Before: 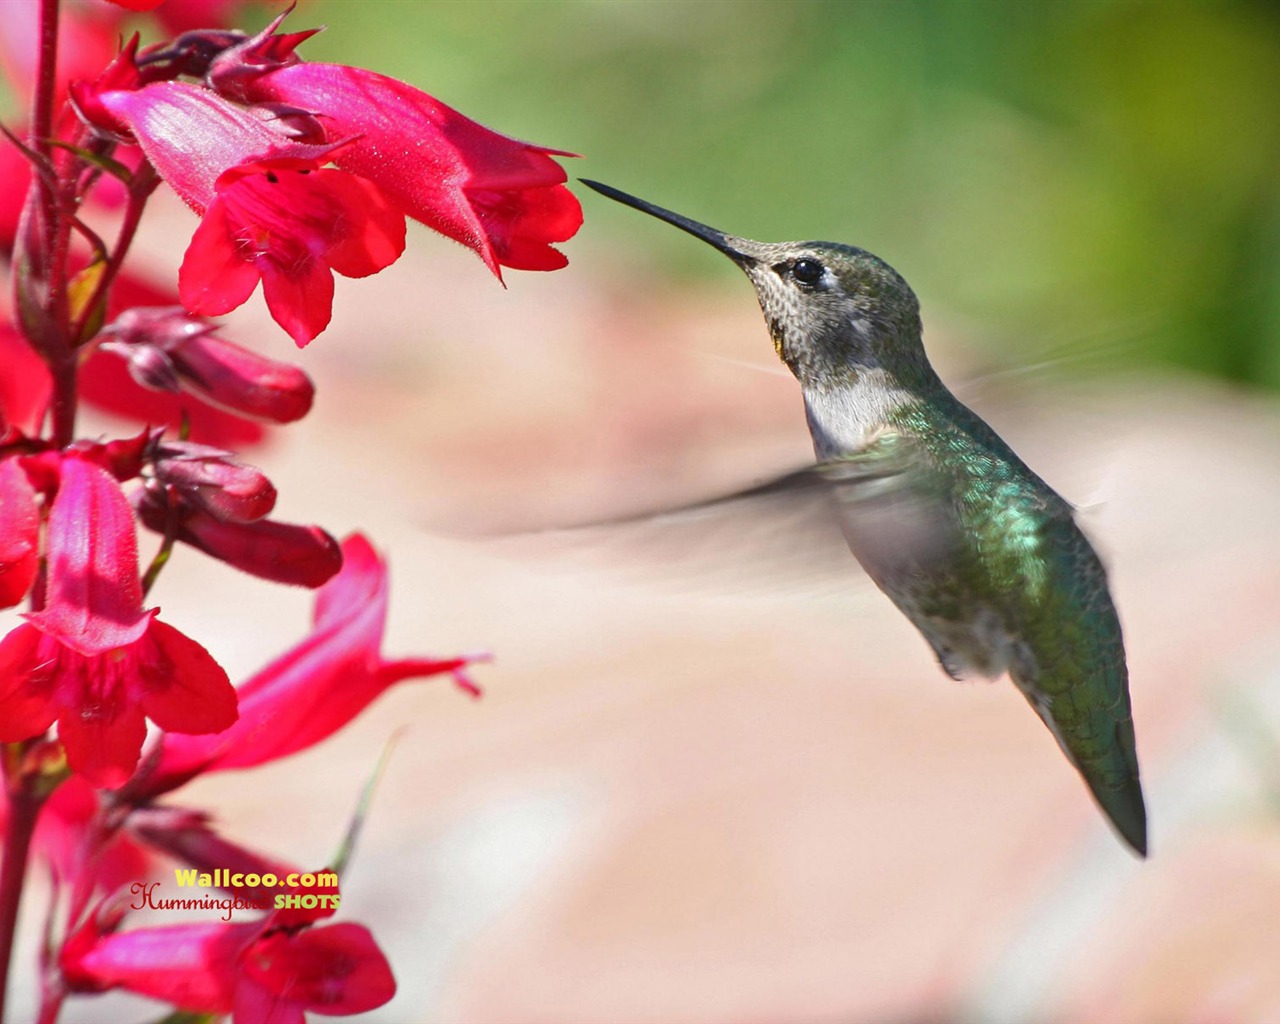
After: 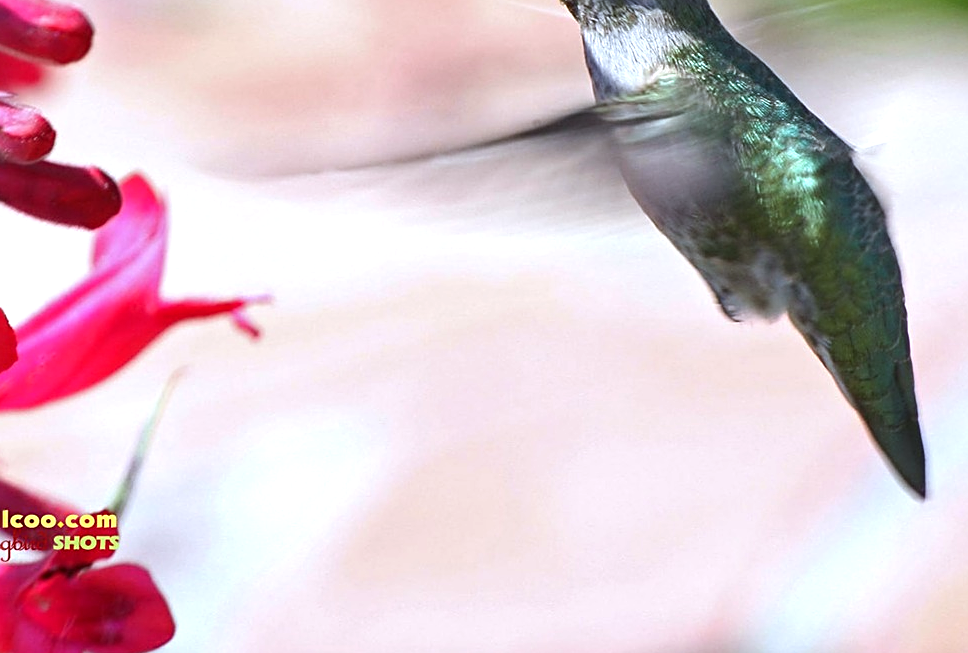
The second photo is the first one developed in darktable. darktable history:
sharpen: on, module defaults
white balance: red 0.931, blue 1.11
crop and rotate: left 17.299%, top 35.115%, right 7.015%, bottom 1.024%
levels: levels [0, 0.492, 0.984]
tone equalizer: -8 EV -0.417 EV, -7 EV -0.389 EV, -6 EV -0.333 EV, -5 EV -0.222 EV, -3 EV 0.222 EV, -2 EV 0.333 EV, -1 EV 0.389 EV, +0 EV 0.417 EV, edges refinement/feathering 500, mask exposure compensation -1.57 EV, preserve details no
